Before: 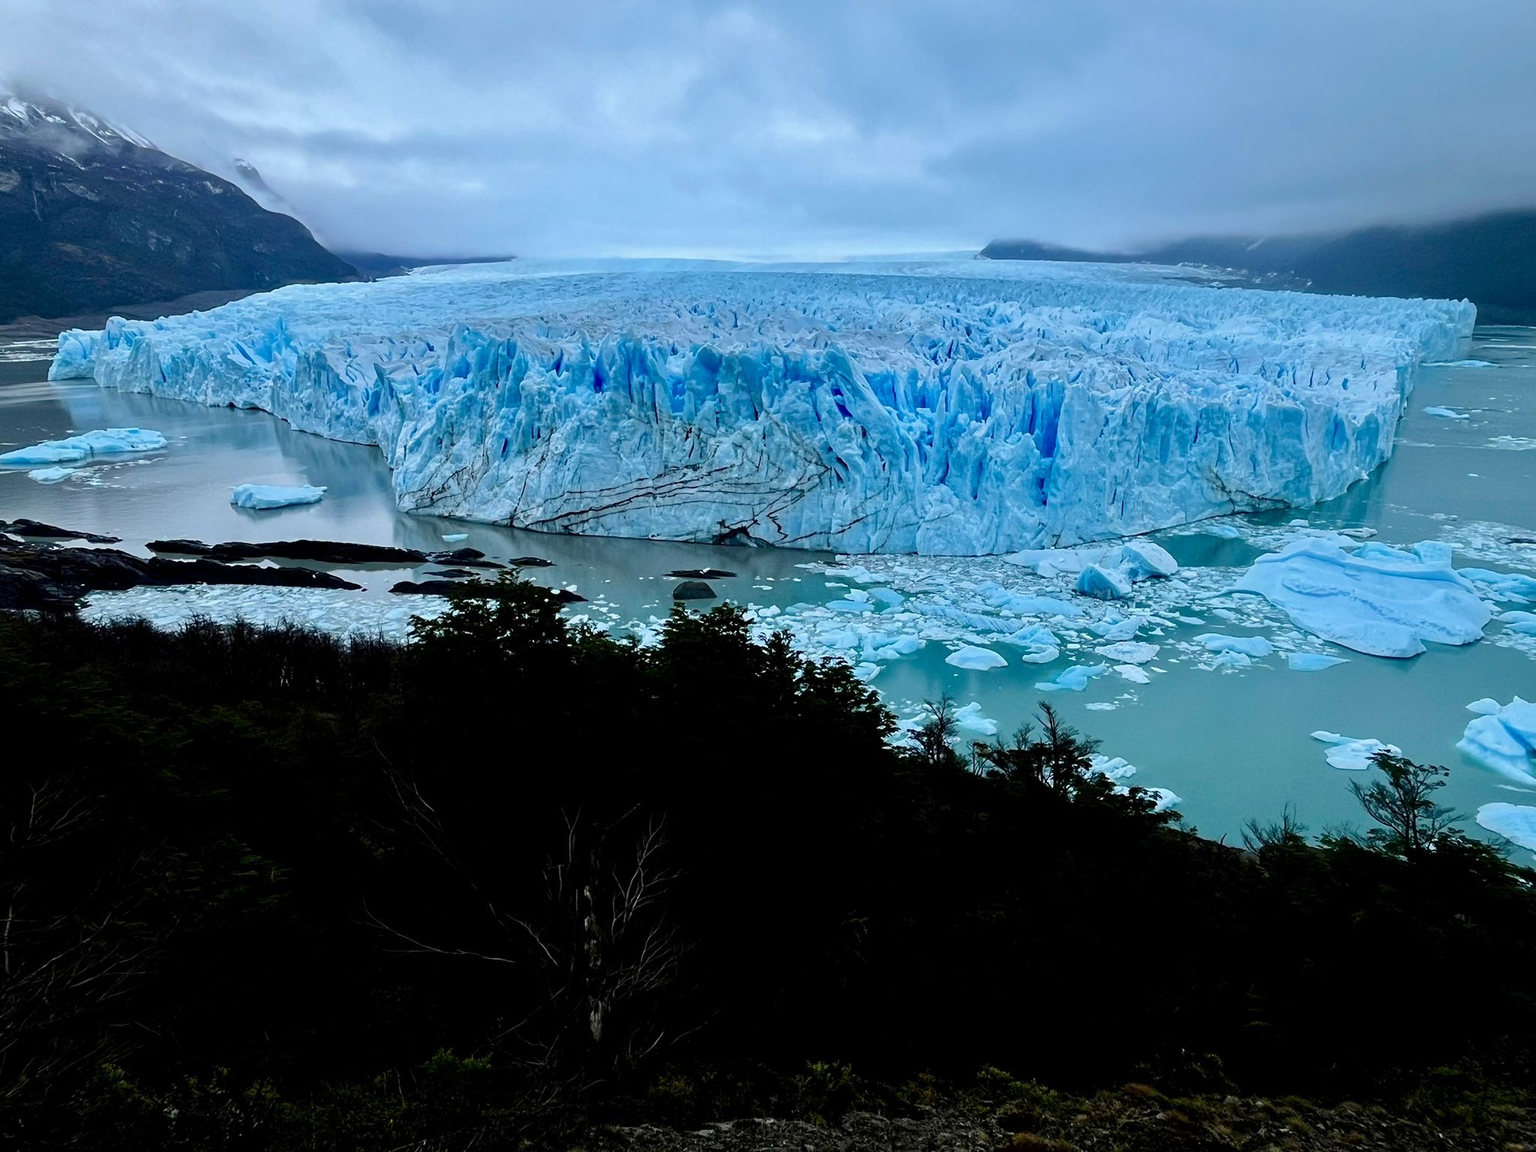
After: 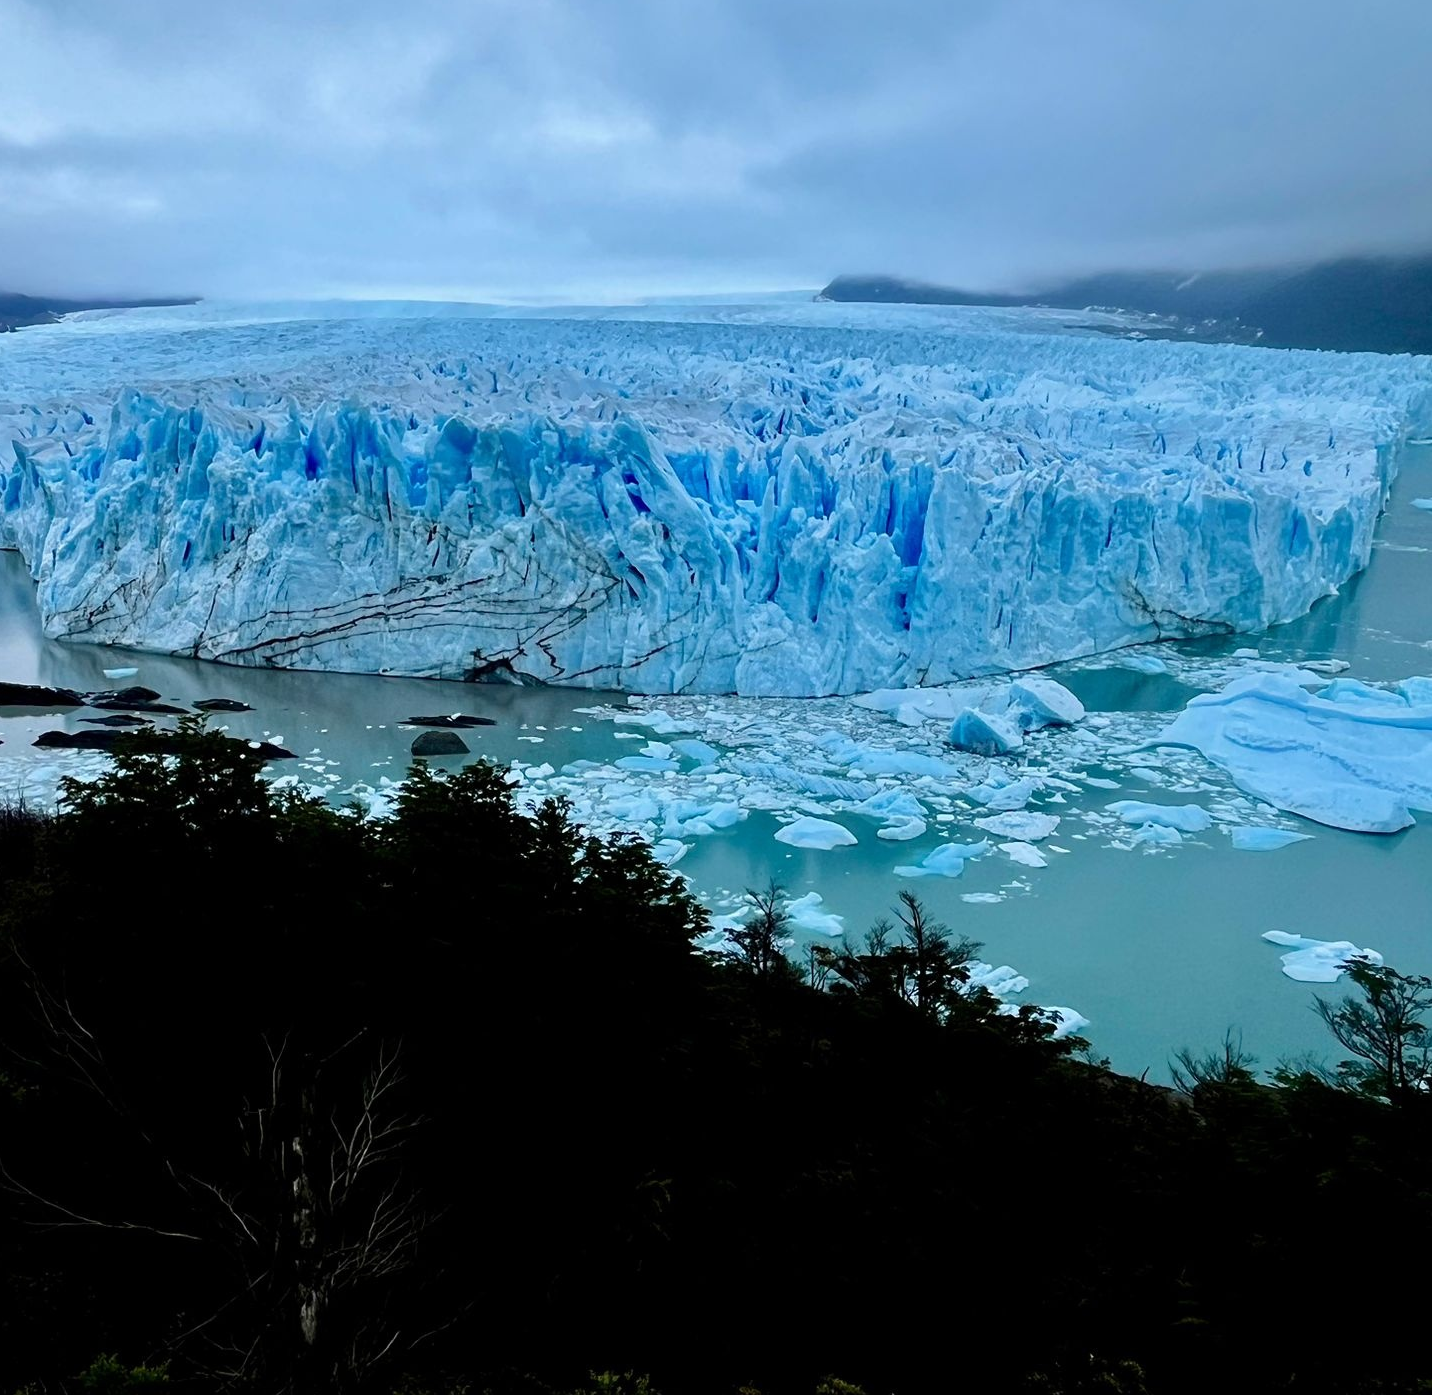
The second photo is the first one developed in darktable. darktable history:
crop and rotate: left 23.751%, top 2.892%, right 6.289%, bottom 6.239%
